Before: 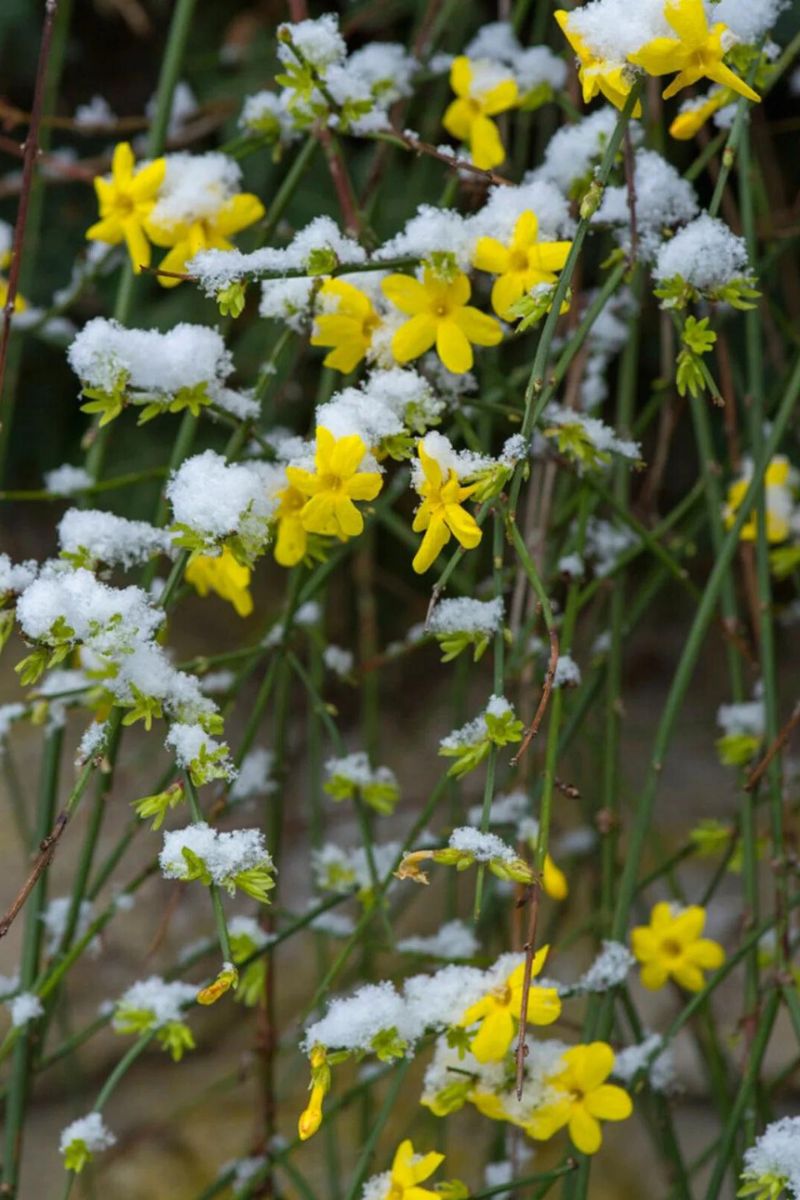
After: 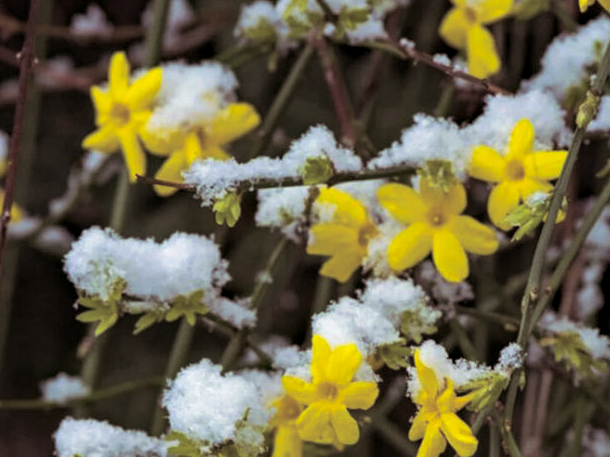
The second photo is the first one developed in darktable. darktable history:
split-toning: shadows › saturation 0.24, highlights › hue 54°, highlights › saturation 0.24
haze removal: strength 0.29, distance 0.25, compatibility mode true, adaptive false
crop: left 0.579%, top 7.627%, right 23.167%, bottom 54.275%
